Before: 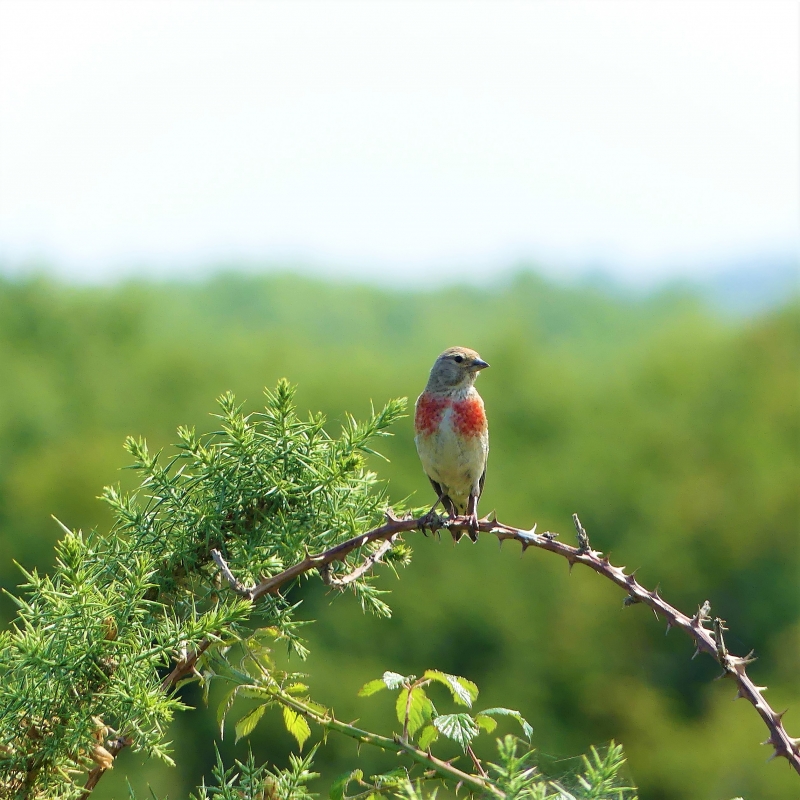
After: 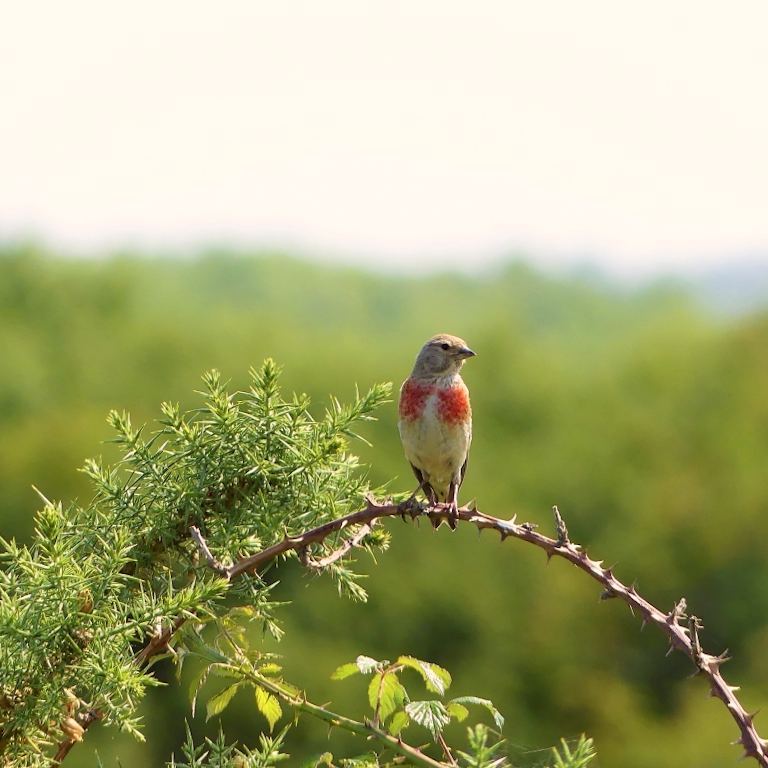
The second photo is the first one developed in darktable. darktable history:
crop and rotate: angle -2.38°
color correction: highlights a* 6.27, highlights b* 8.19, shadows a* 5.94, shadows b* 7.23, saturation 0.9
